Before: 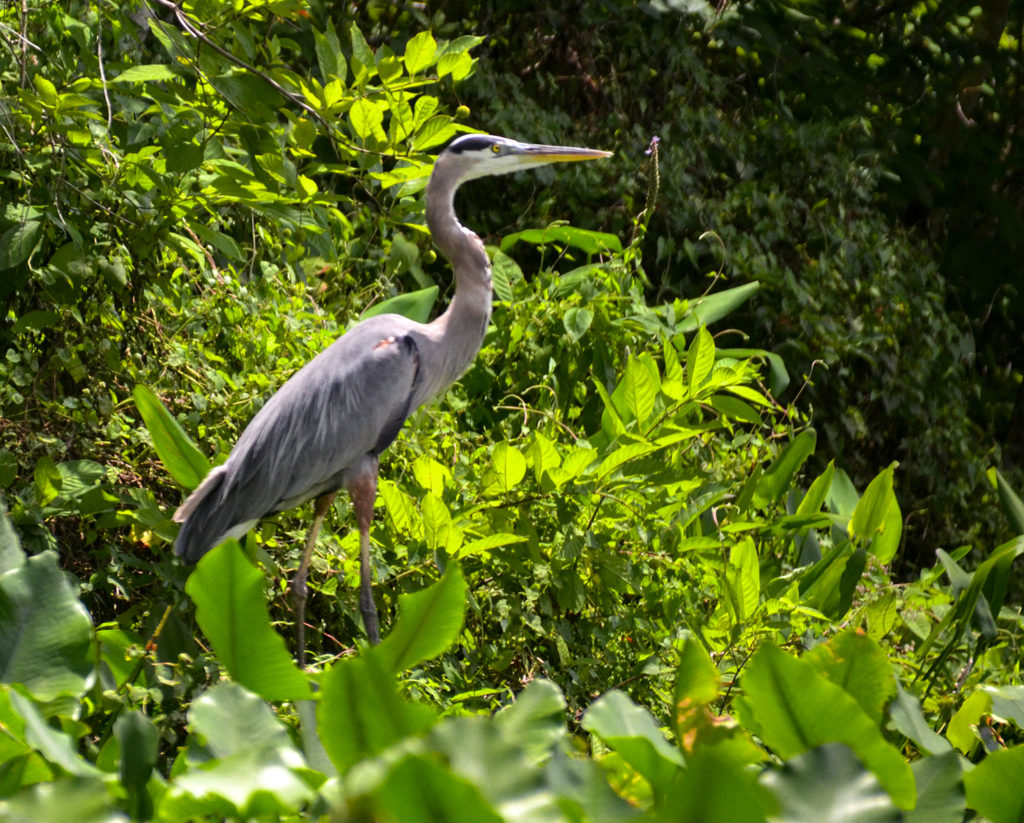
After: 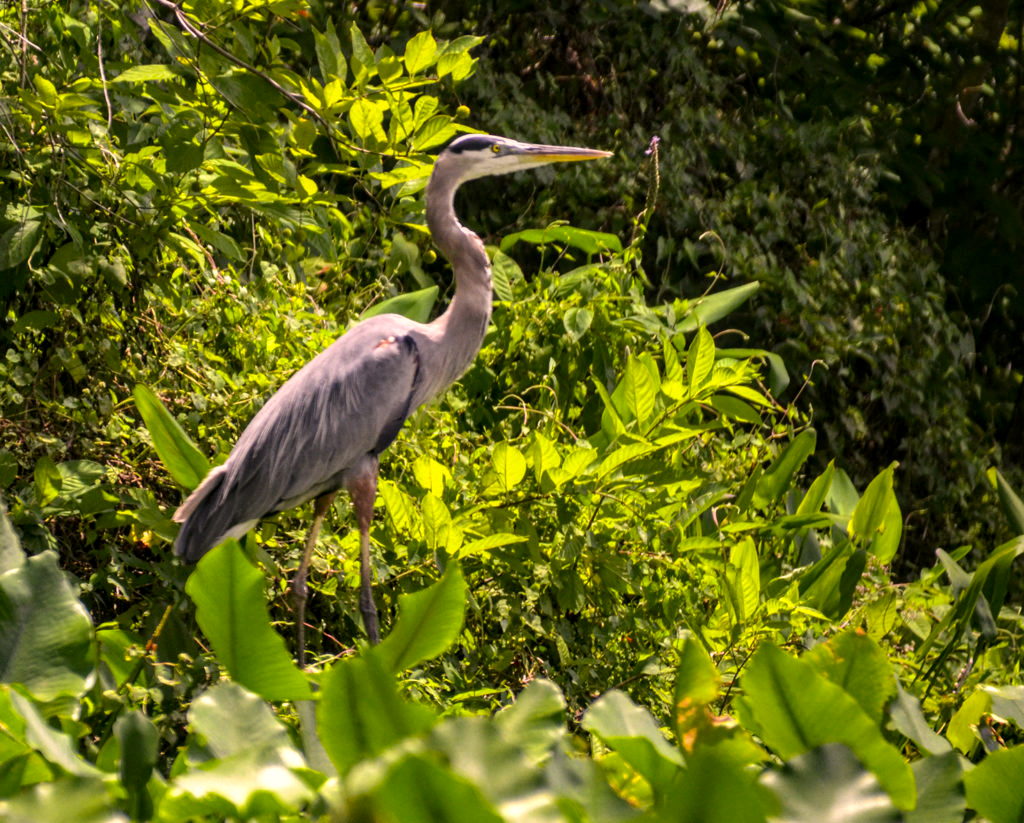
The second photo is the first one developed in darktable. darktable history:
local contrast: on, module defaults
color correction: highlights a* 11.88, highlights b* 11.43
